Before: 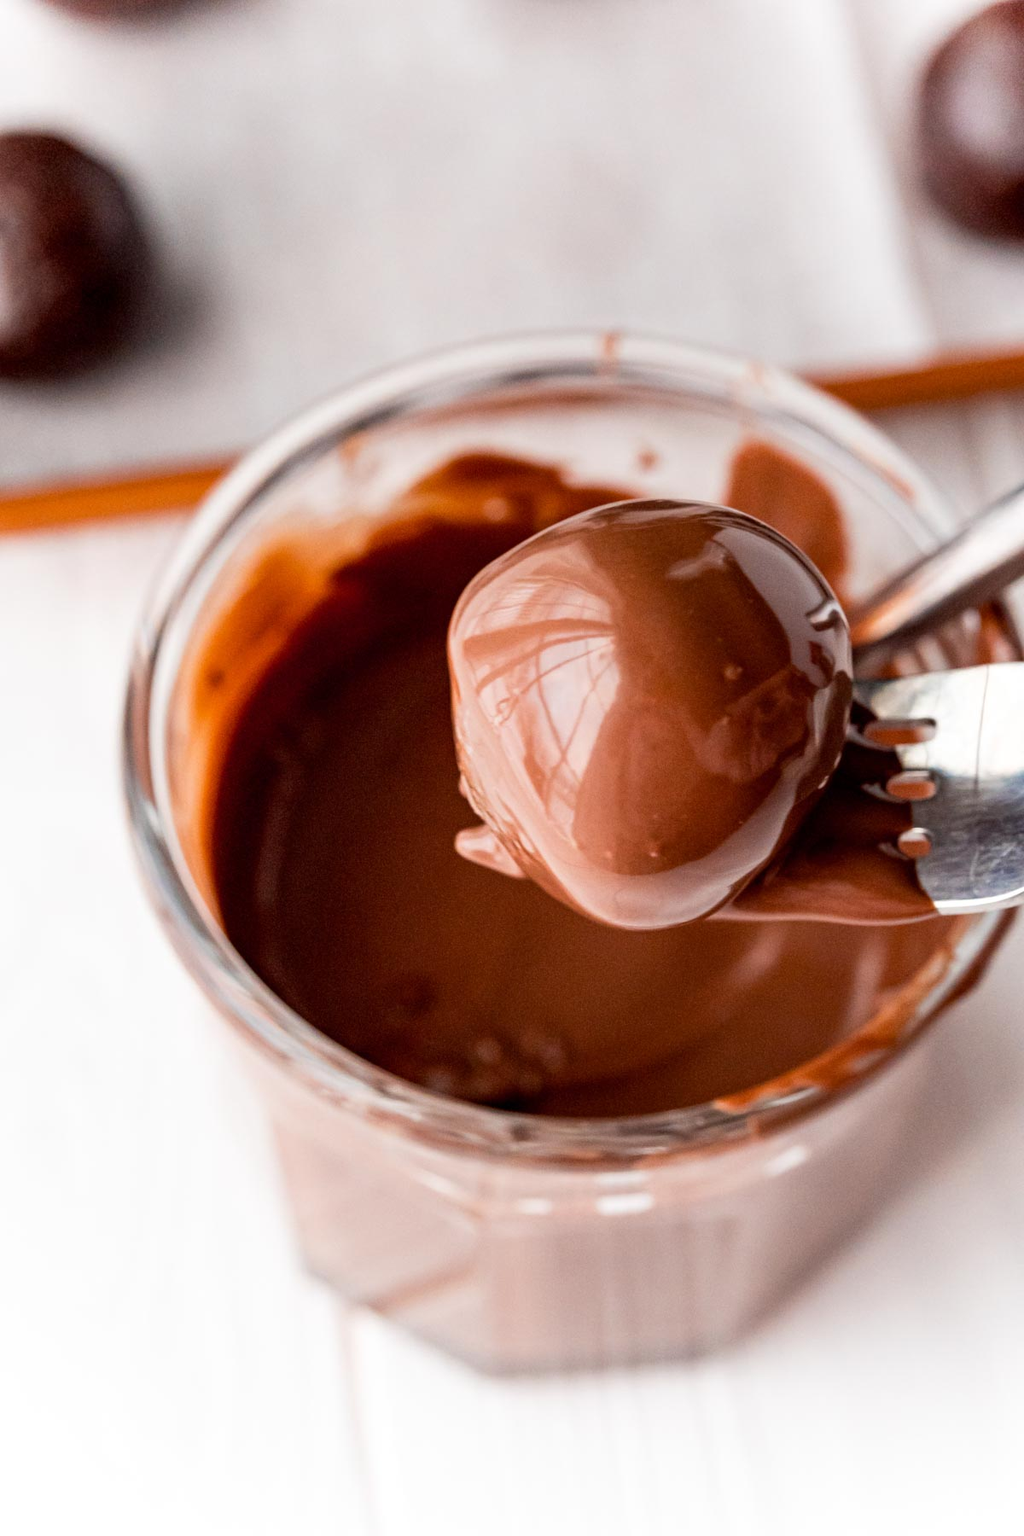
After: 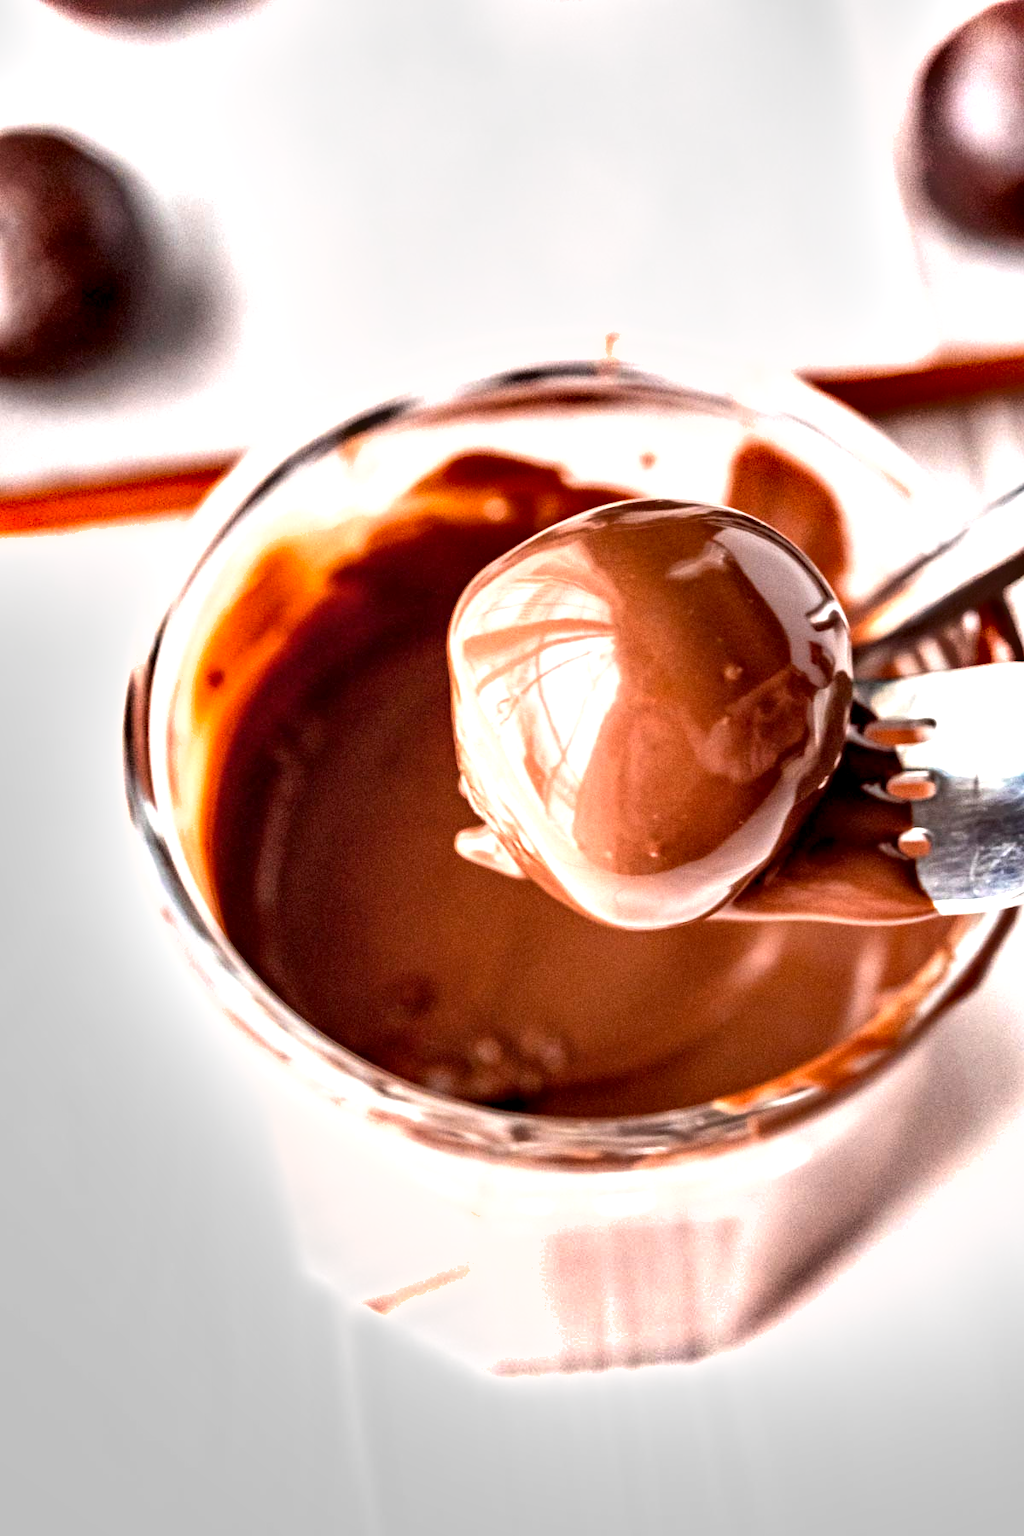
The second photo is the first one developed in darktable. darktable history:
contrast equalizer: octaves 7, y [[0.531, 0.548, 0.559, 0.557, 0.544, 0.527], [0.5 ×6], [0.5 ×6], [0 ×6], [0 ×6]]
shadows and highlights: soften with gaussian
exposure: black level correction 0, exposure 1.101 EV, compensate highlight preservation false
